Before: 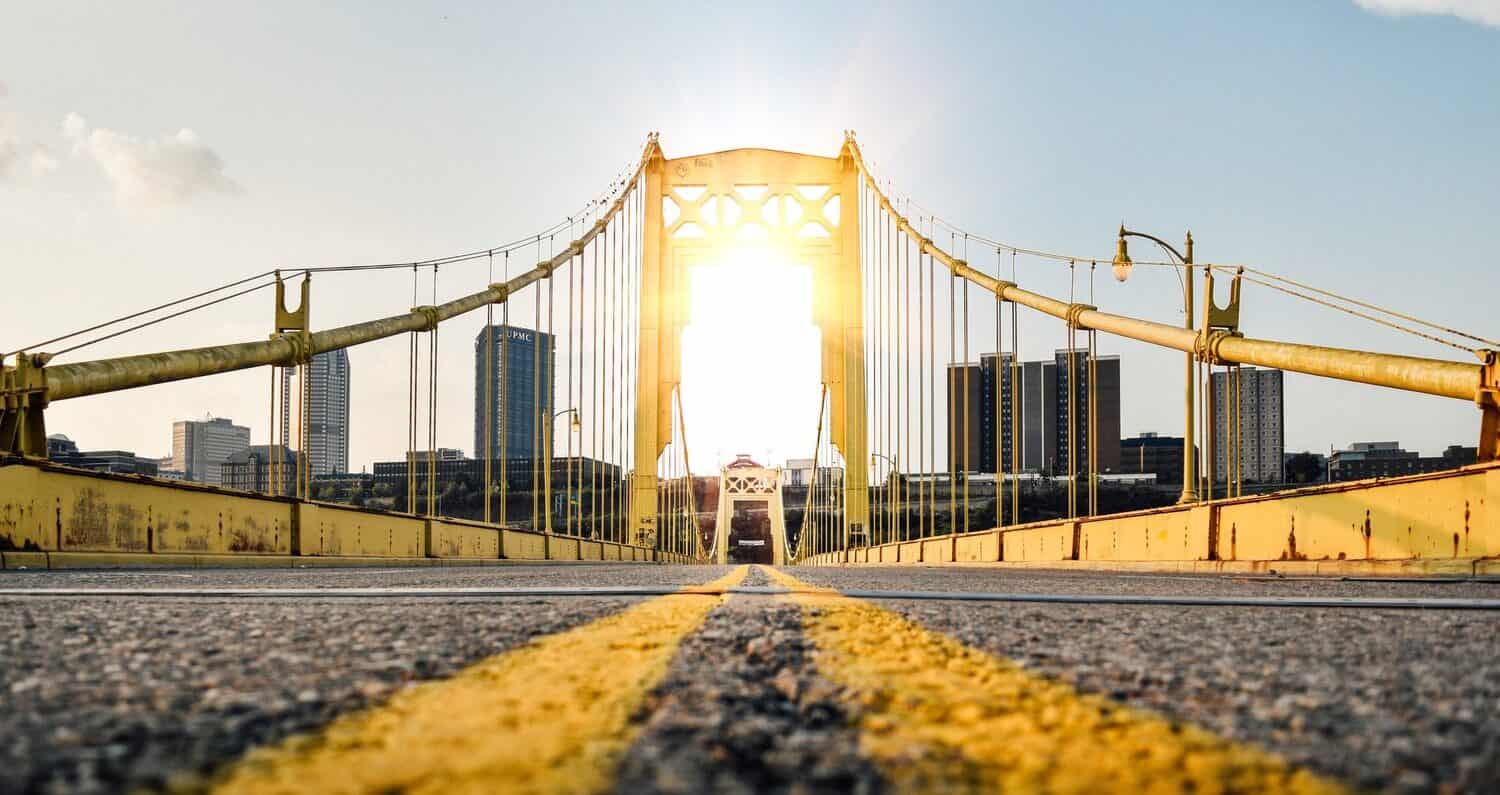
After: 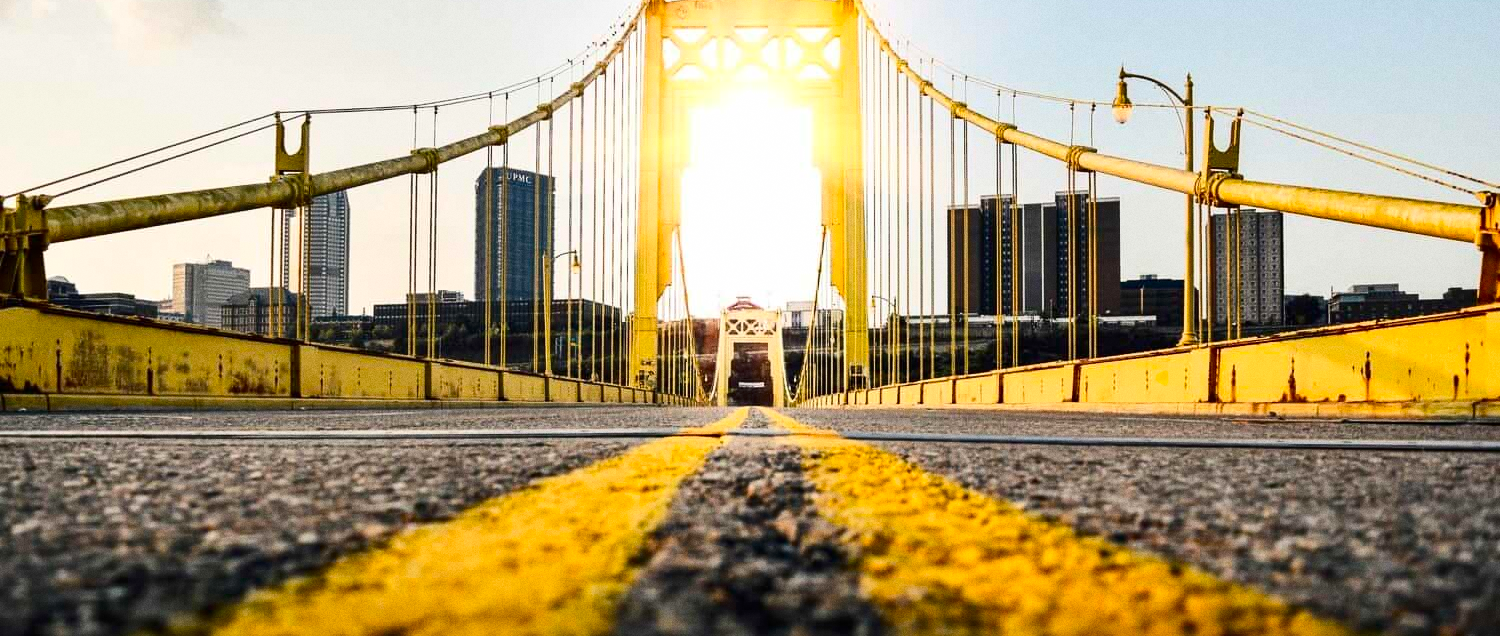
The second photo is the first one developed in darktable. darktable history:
crop and rotate: top 19.998%
color balance: output saturation 120%
grain: on, module defaults
contrast brightness saturation: contrast 0.22
